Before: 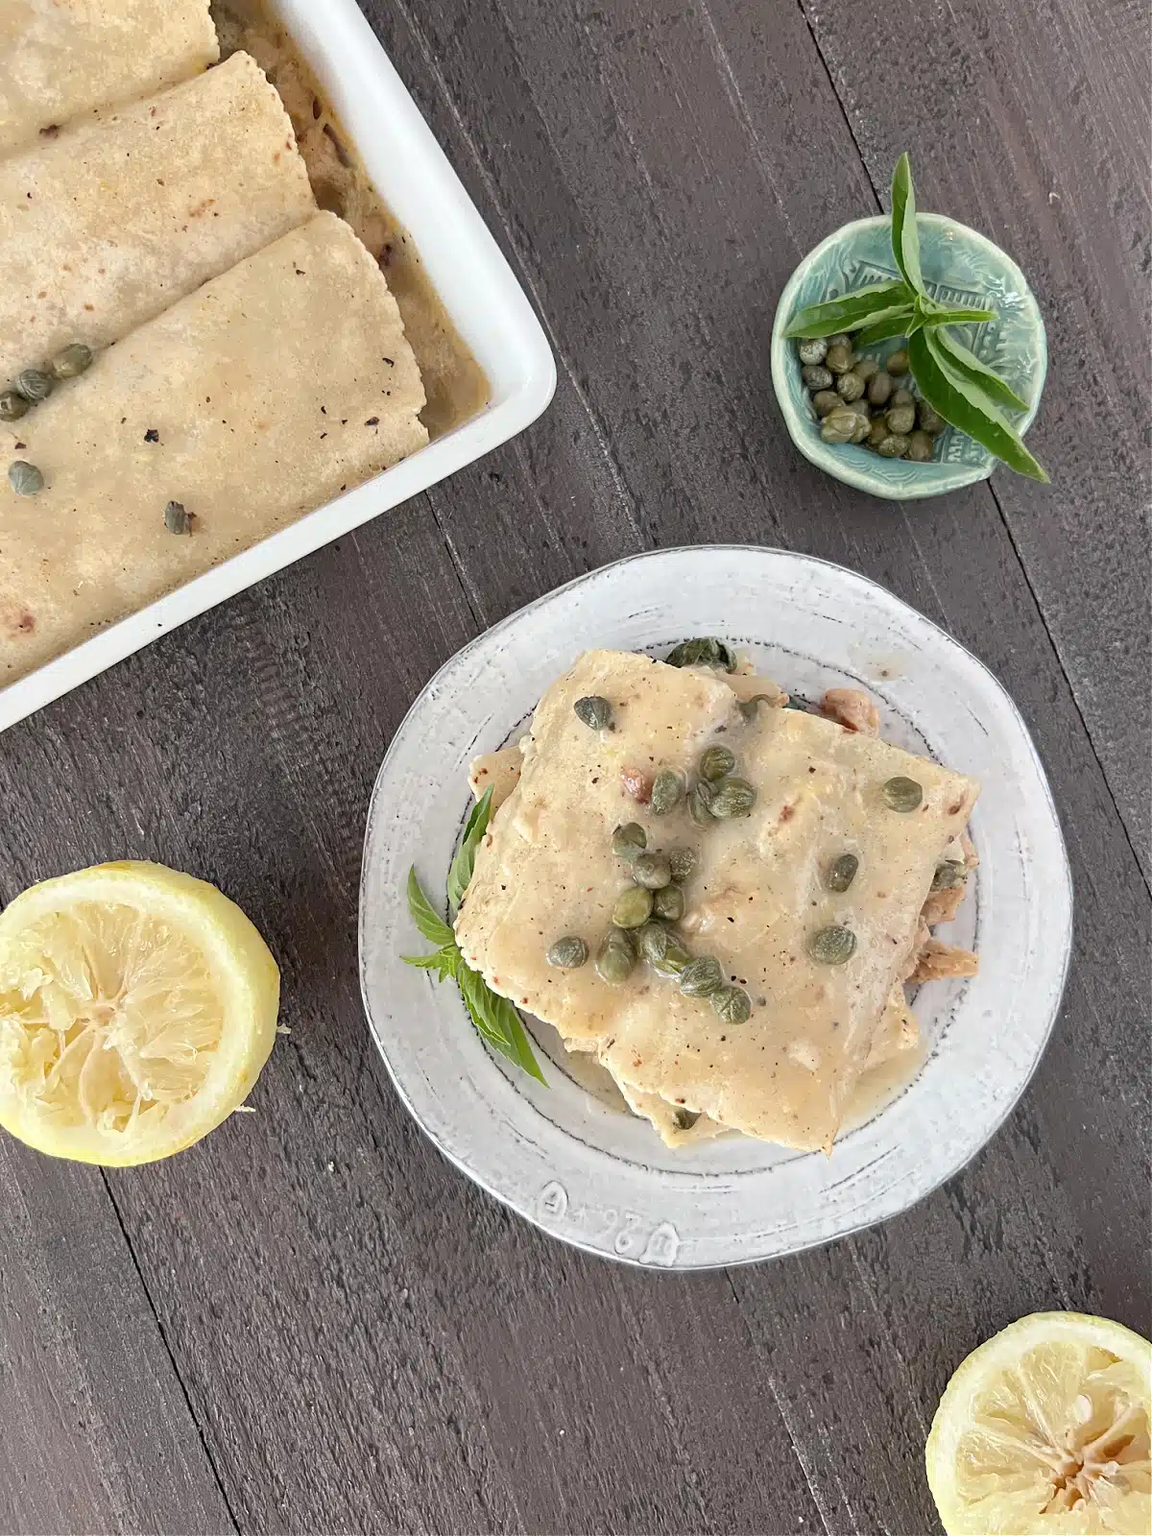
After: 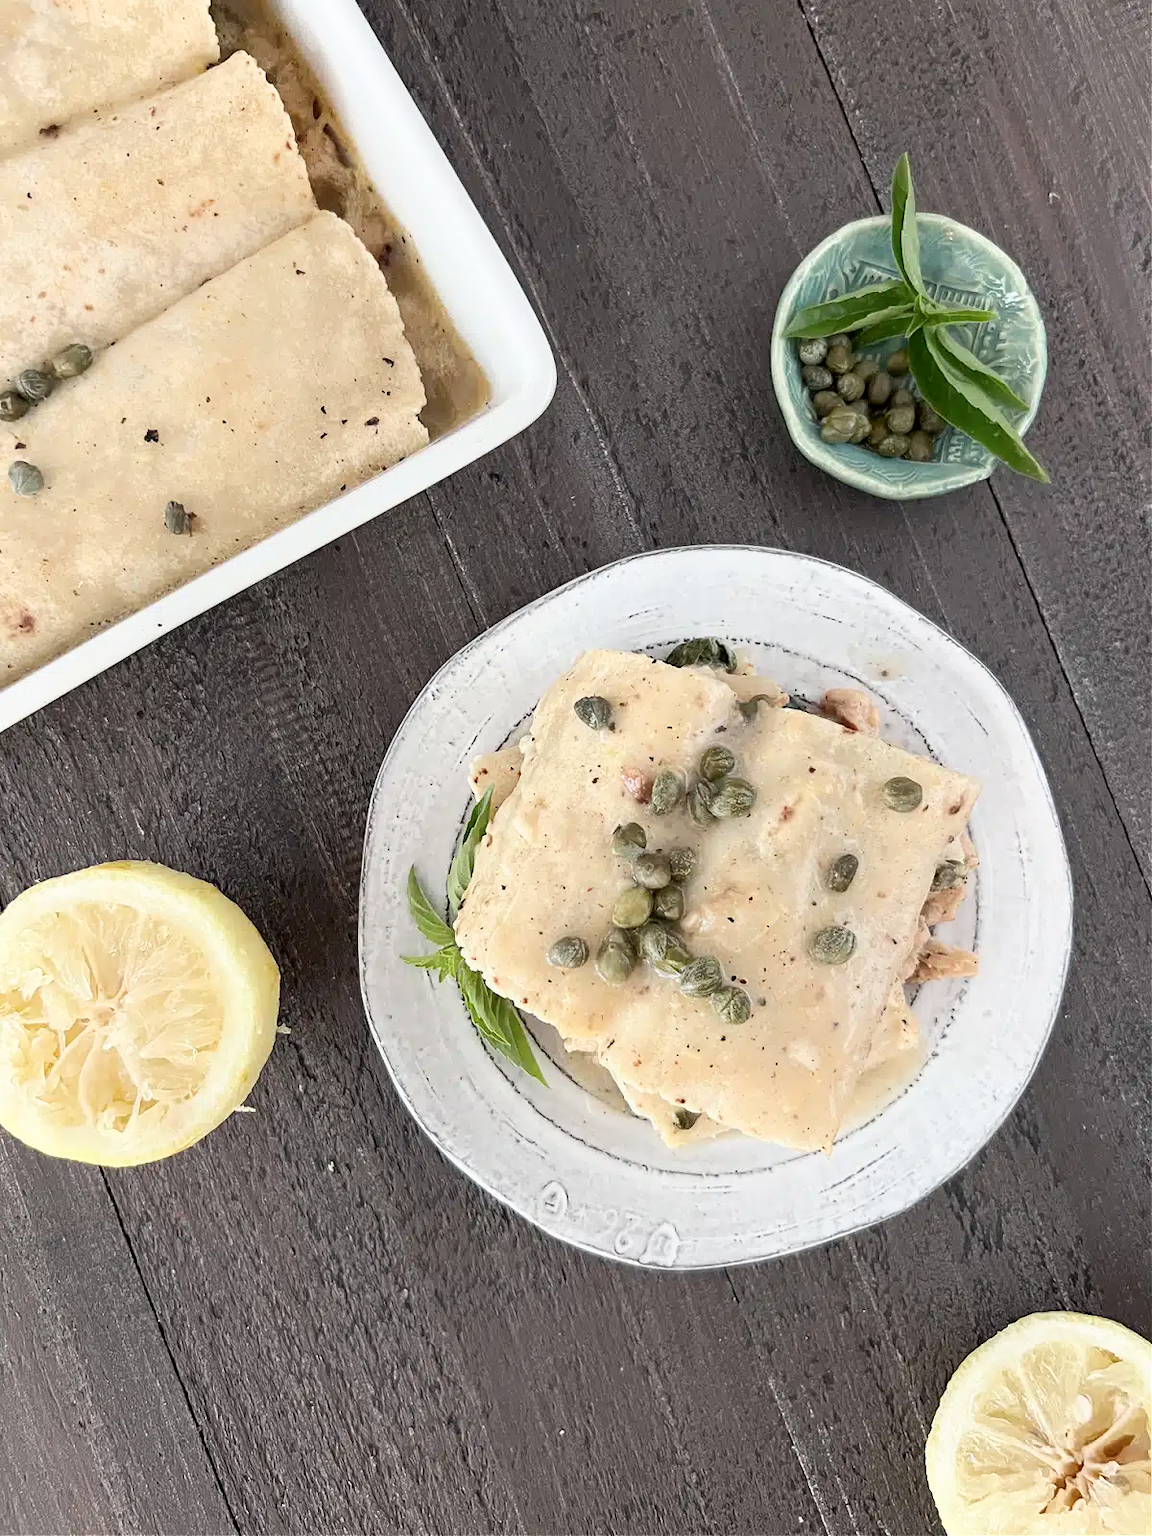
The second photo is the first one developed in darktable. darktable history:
contrast brightness saturation: contrast 0.01, saturation -0.05
shadows and highlights: shadows -62.32, white point adjustment -5.22, highlights 61.59
